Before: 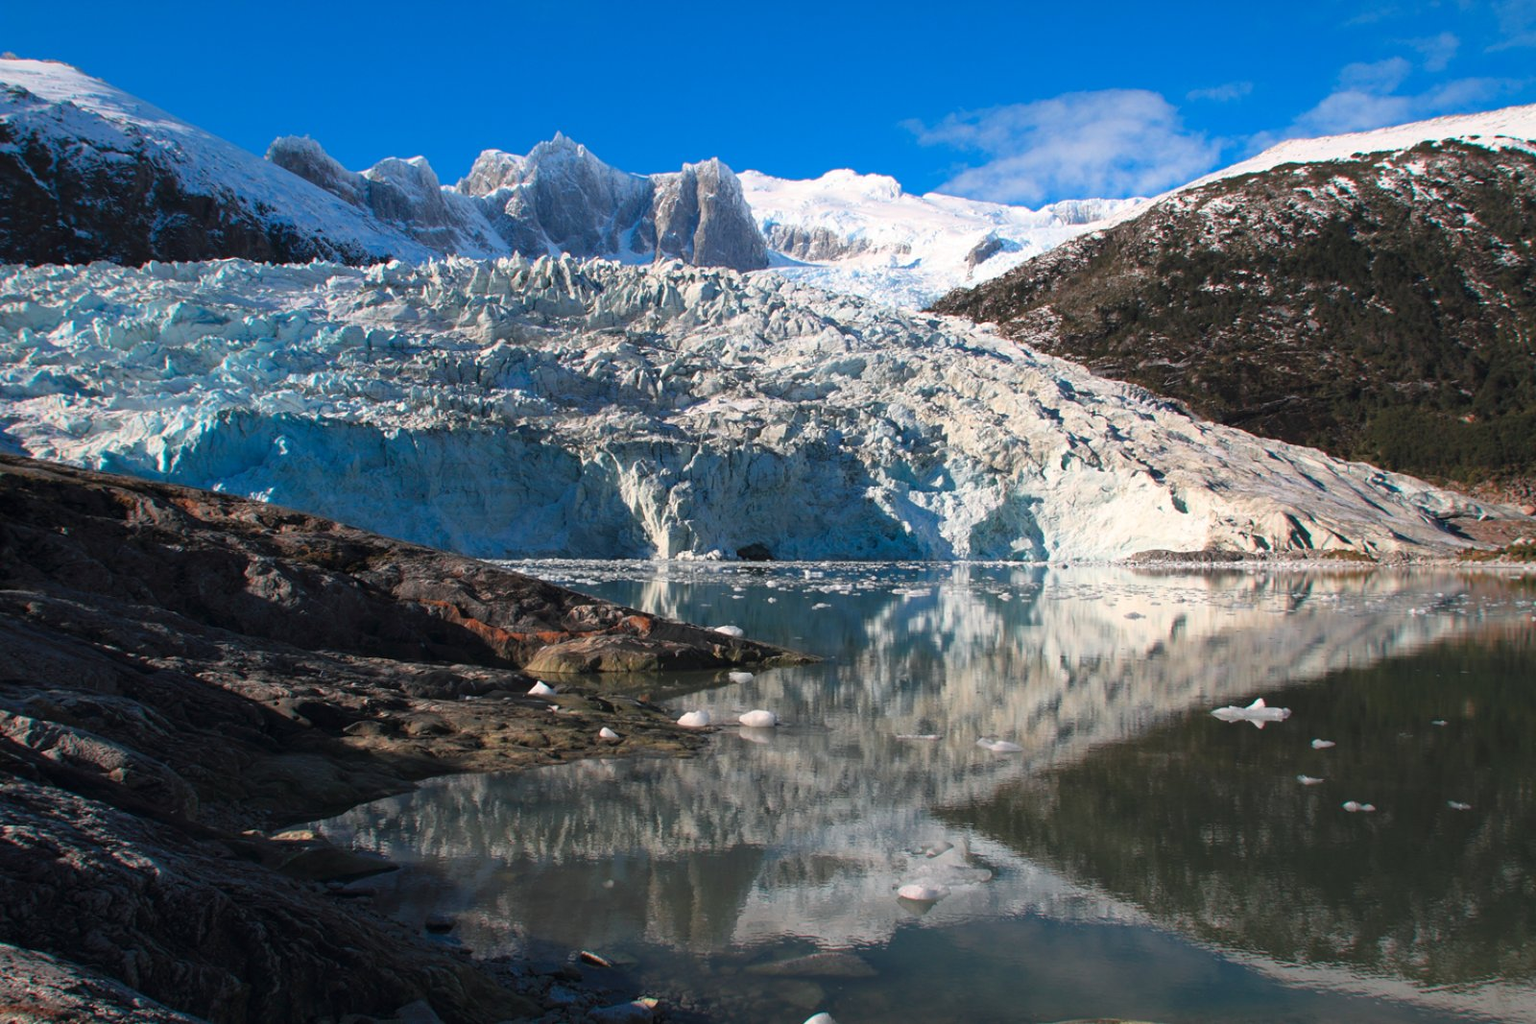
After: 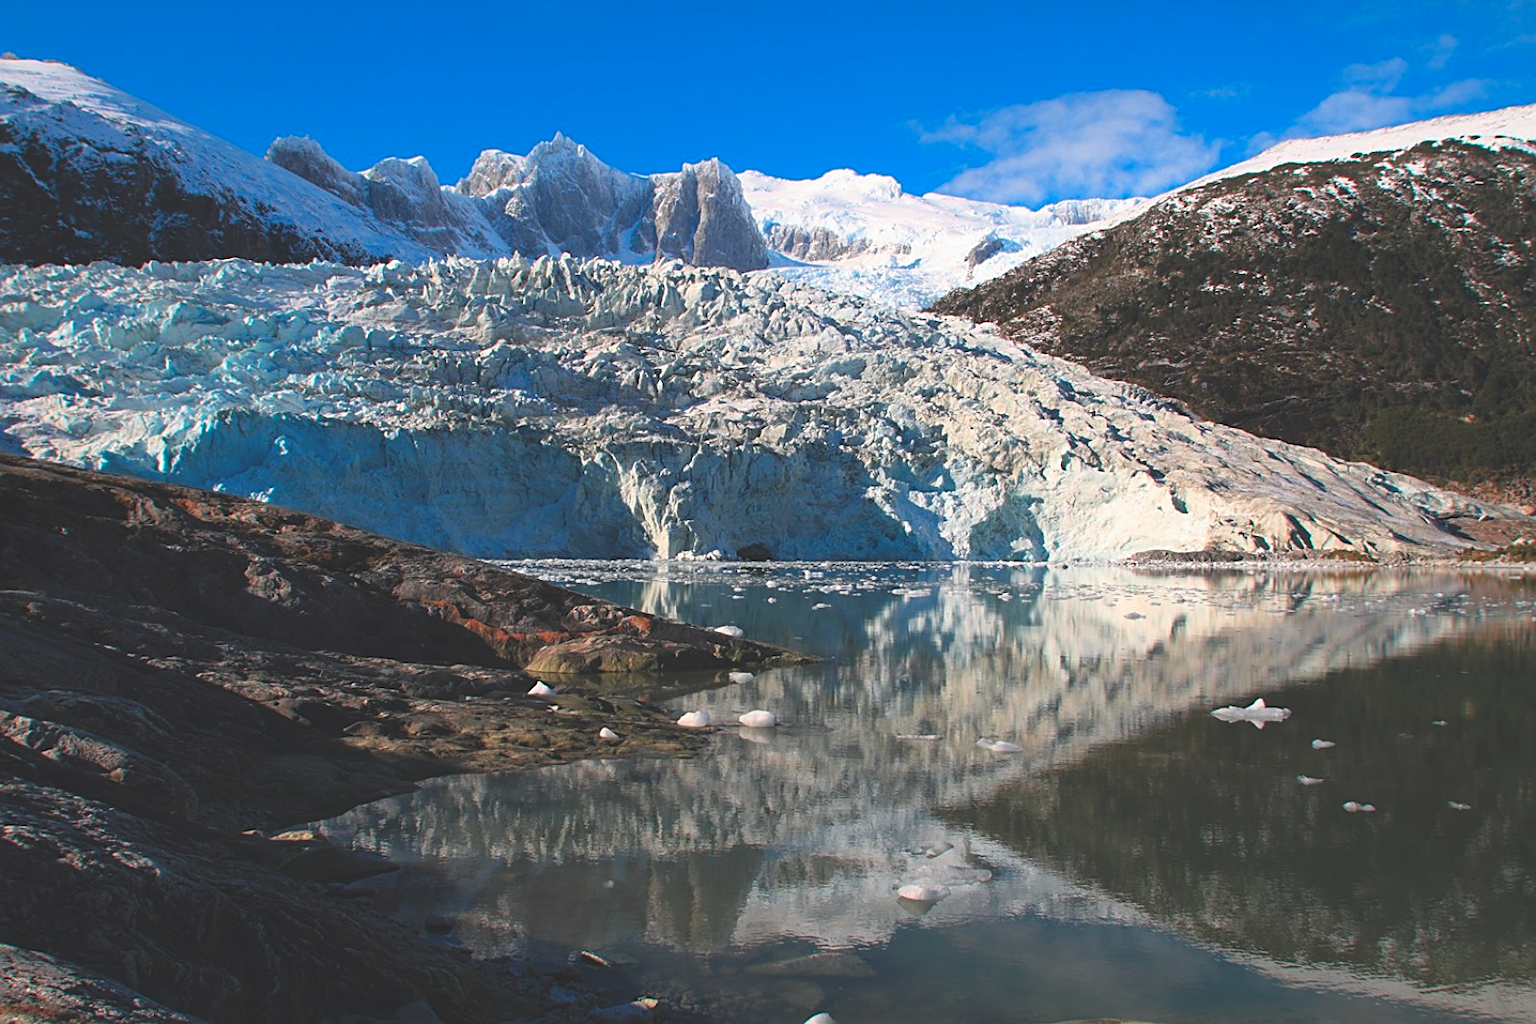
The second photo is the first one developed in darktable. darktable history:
exposure: black level correction -0.023, exposure -0.039 EV, compensate highlight preservation false
sharpen: on, module defaults
contrast brightness saturation: contrast 0.04, saturation 0.16
